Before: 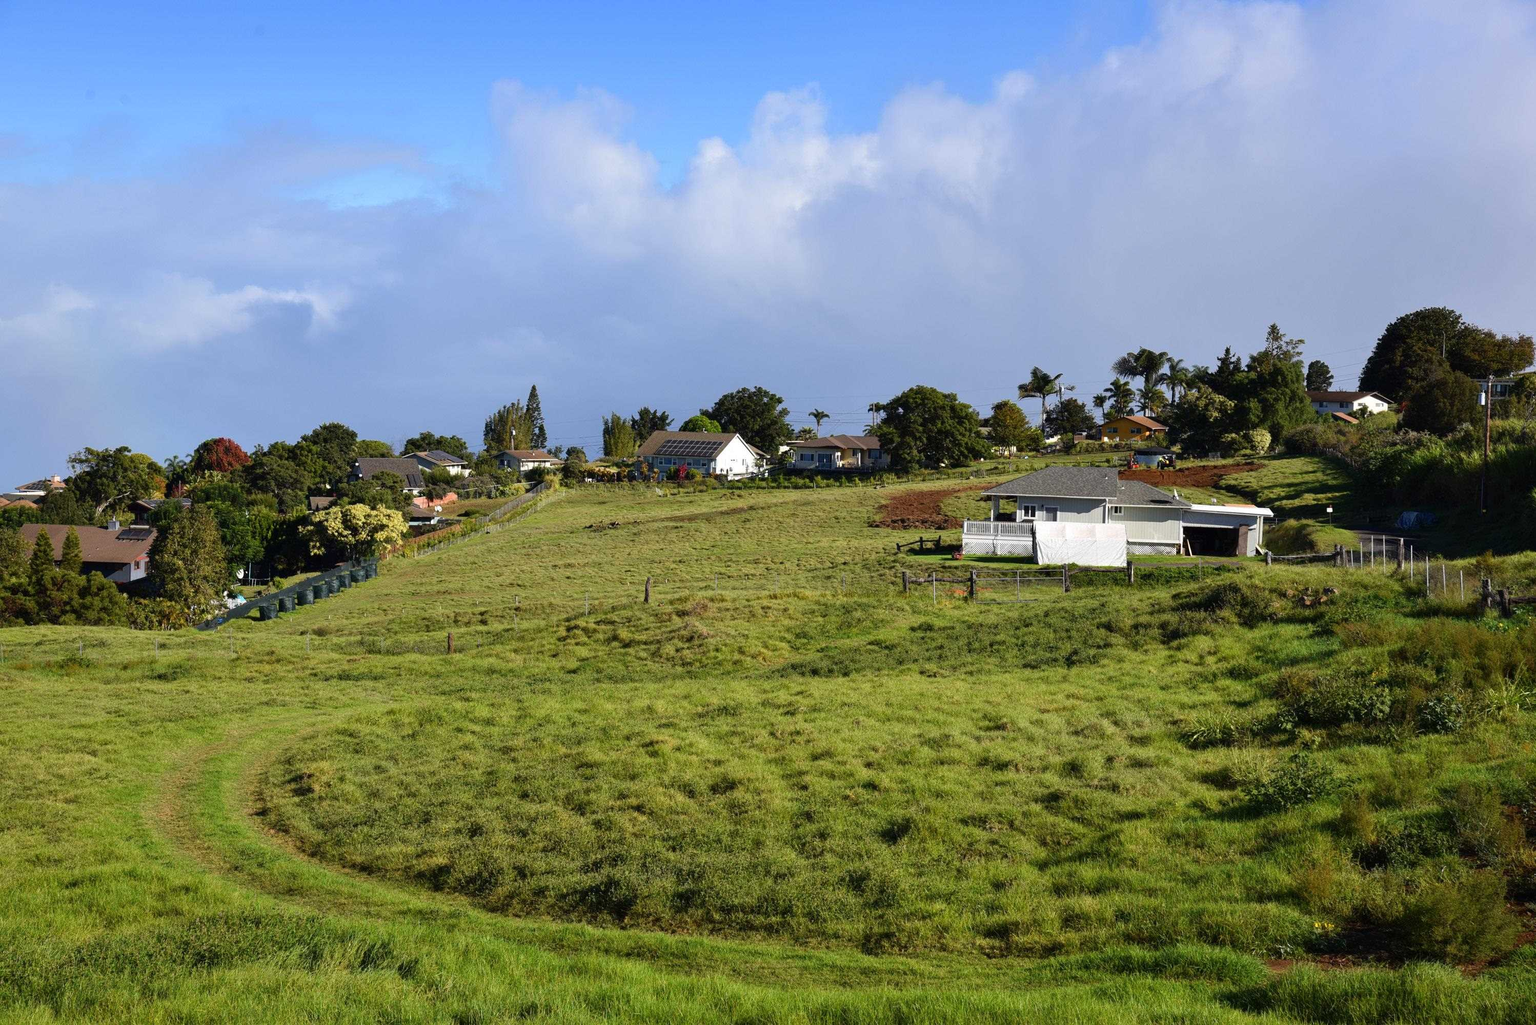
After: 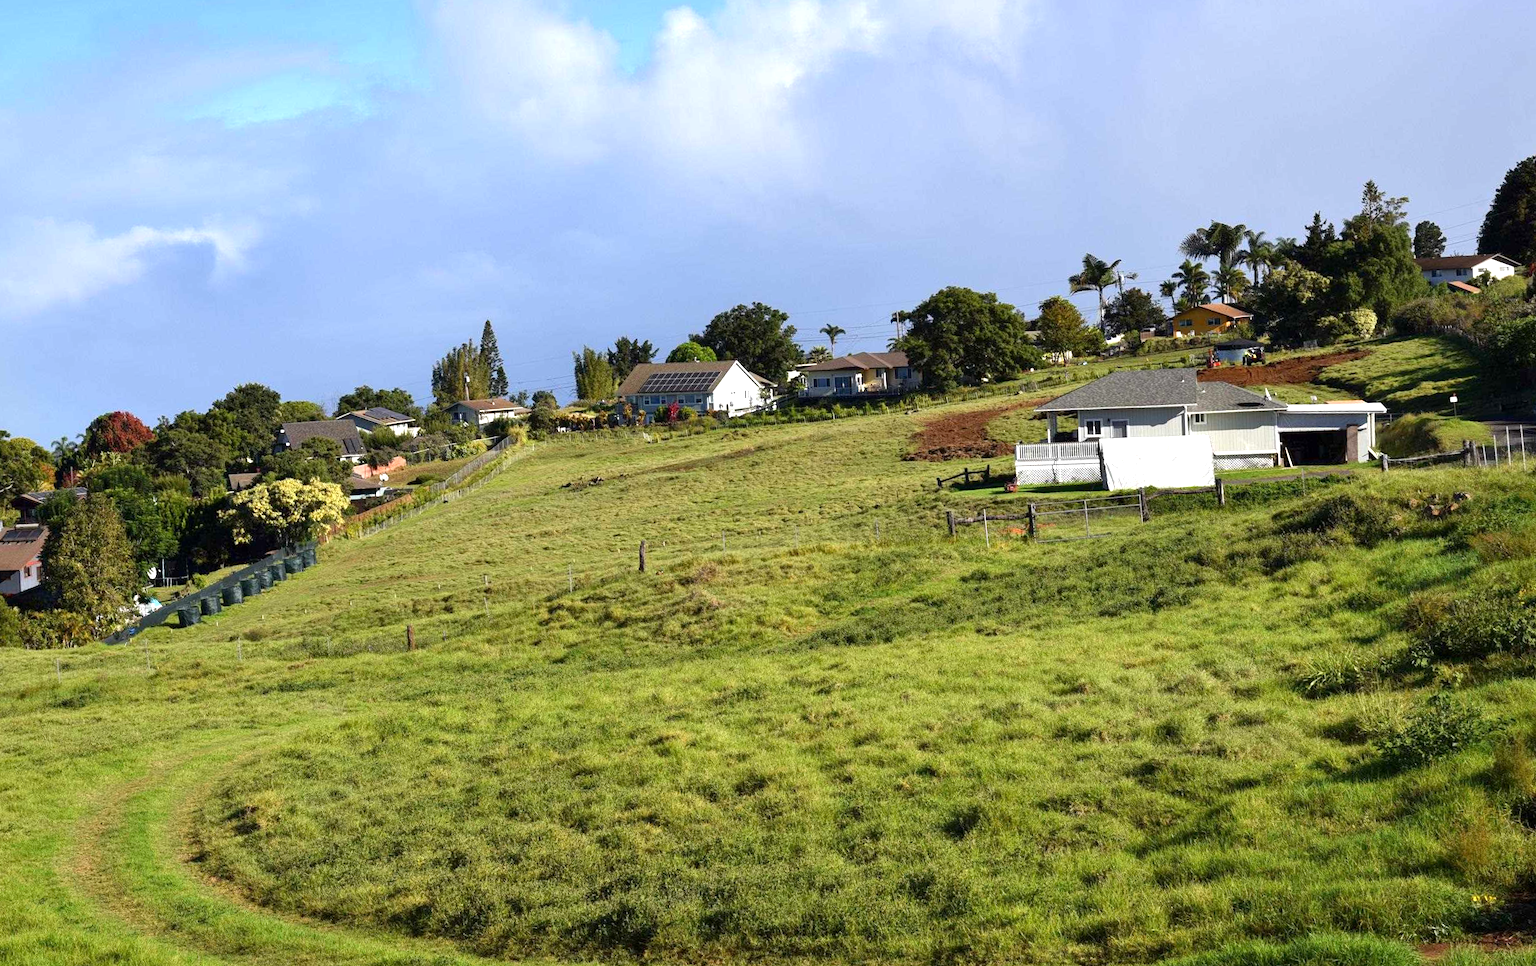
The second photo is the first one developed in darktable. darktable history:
crop: left 9.712%, top 16.928%, right 10.845%, bottom 12.332%
rotate and perspective: rotation -4.25°, automatic cropping off
exposure: black level correction 0.001, exposure 0.5 EV, compensate exposure bias true, compensate highlight preservation false
